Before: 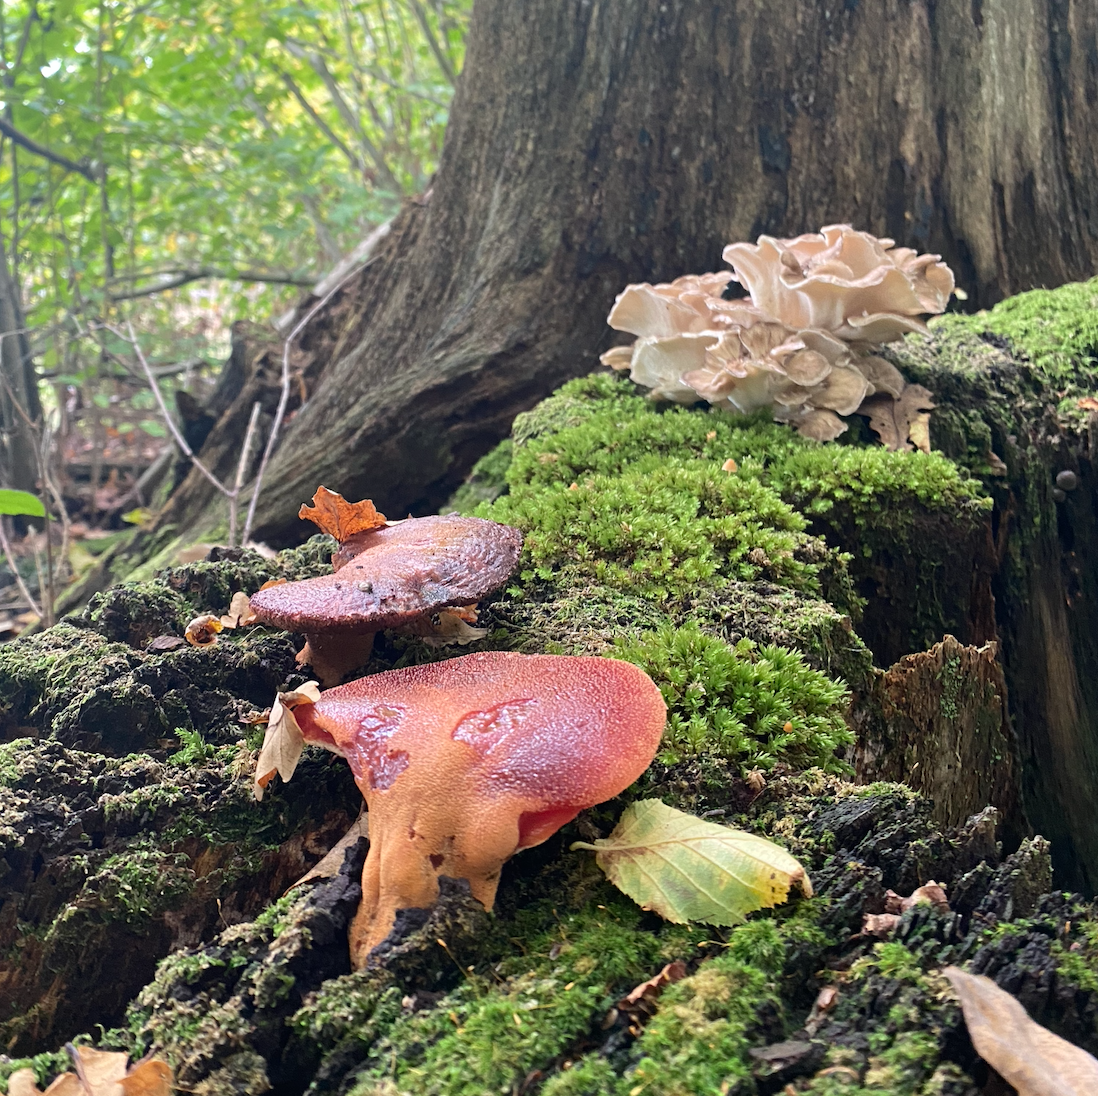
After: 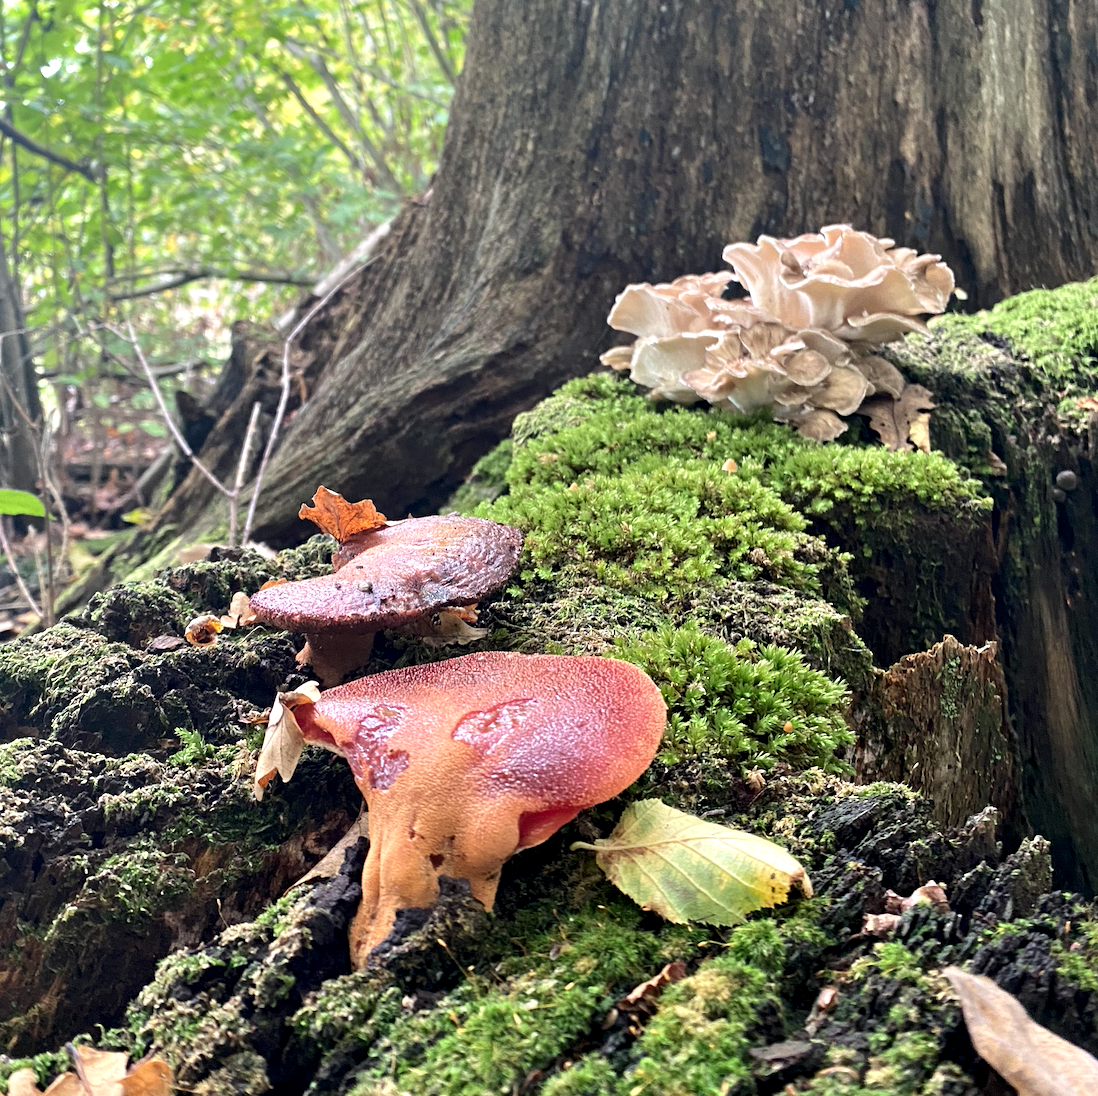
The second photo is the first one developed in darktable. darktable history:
contrast equalizer: y [[0.535, 0.543, 0.548, 0.548, 0.542, 0.532], [0.5 ×6], [0.5 ×6], [0 ×6], [0 ×6]]
exposure: exposure 0.2 EV, compensate highlight preservation false
